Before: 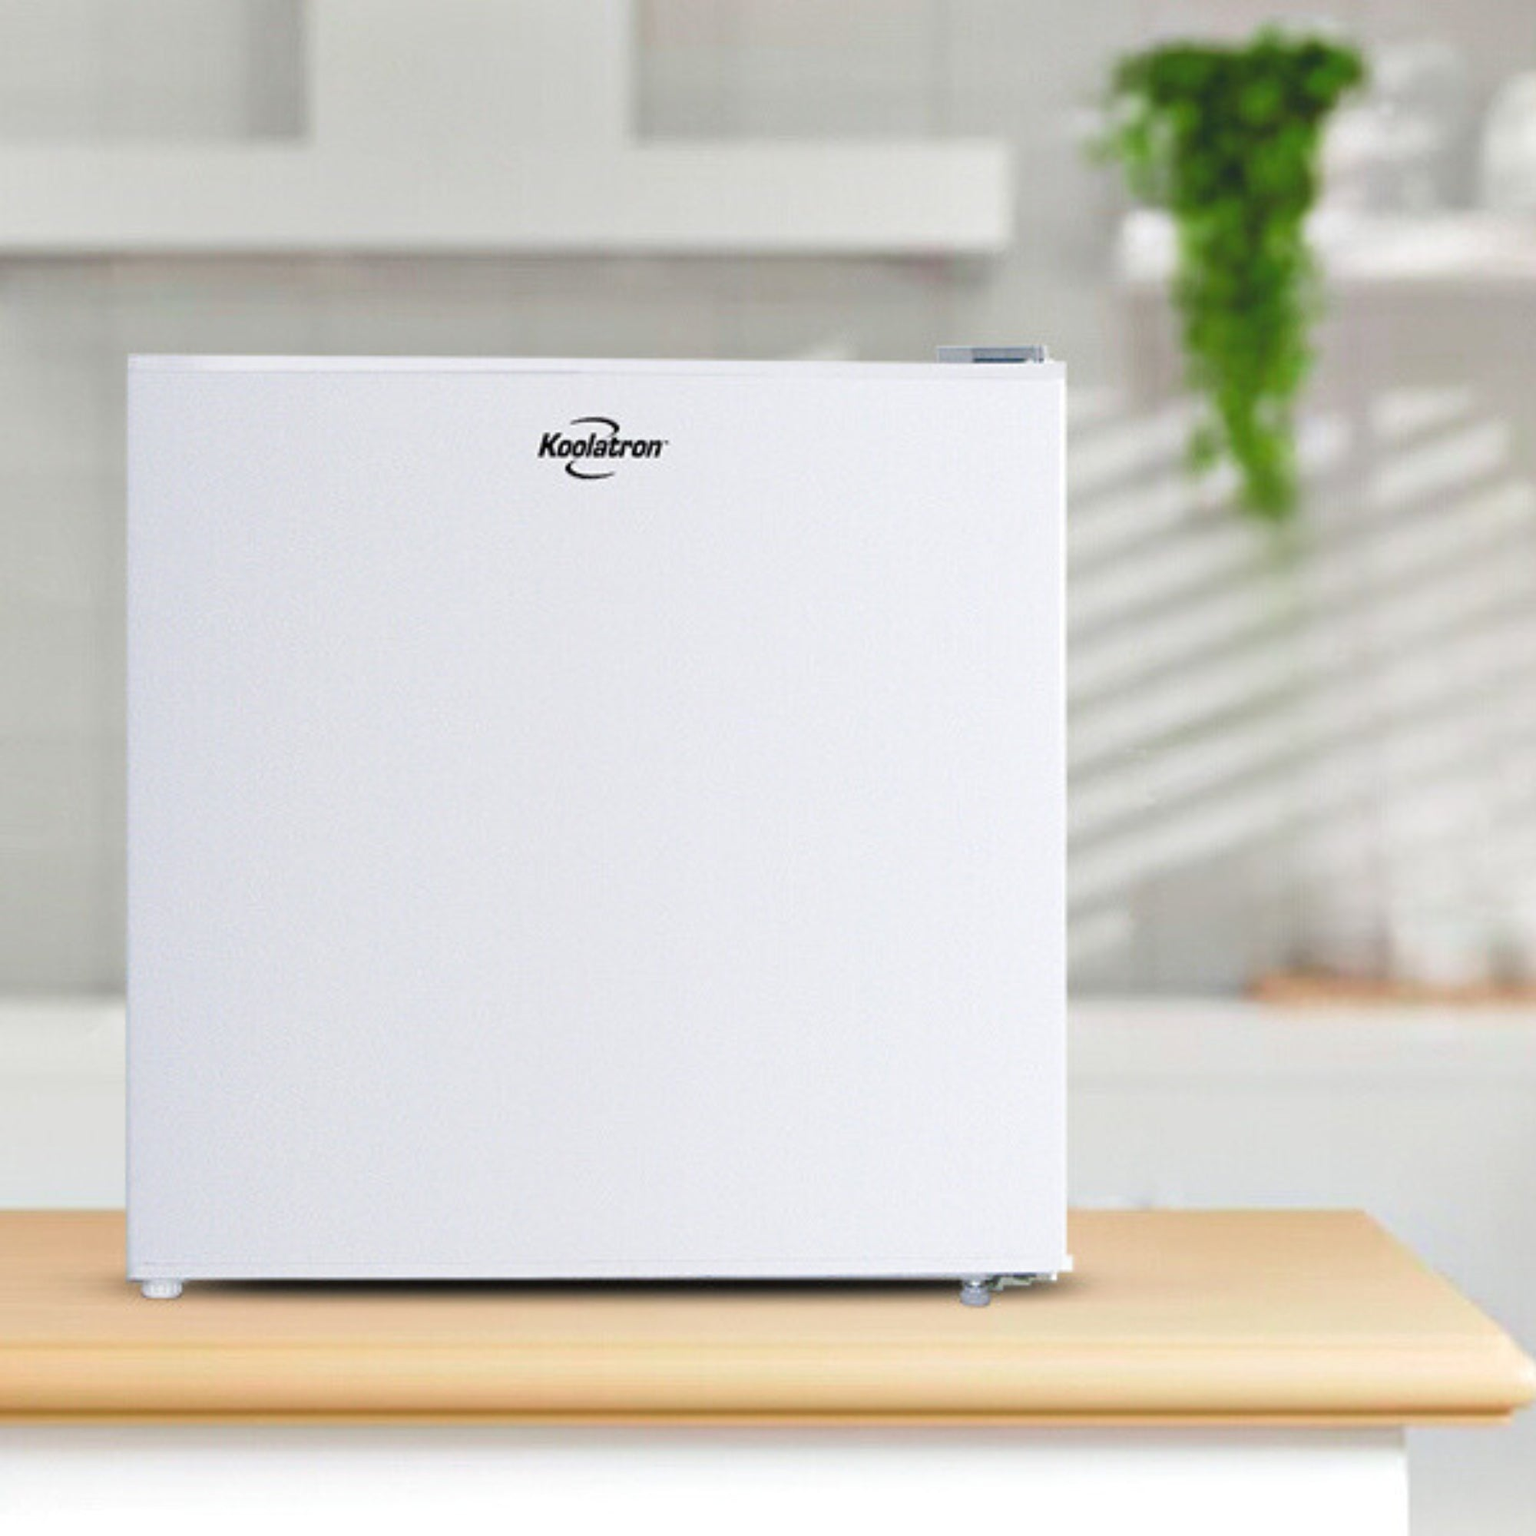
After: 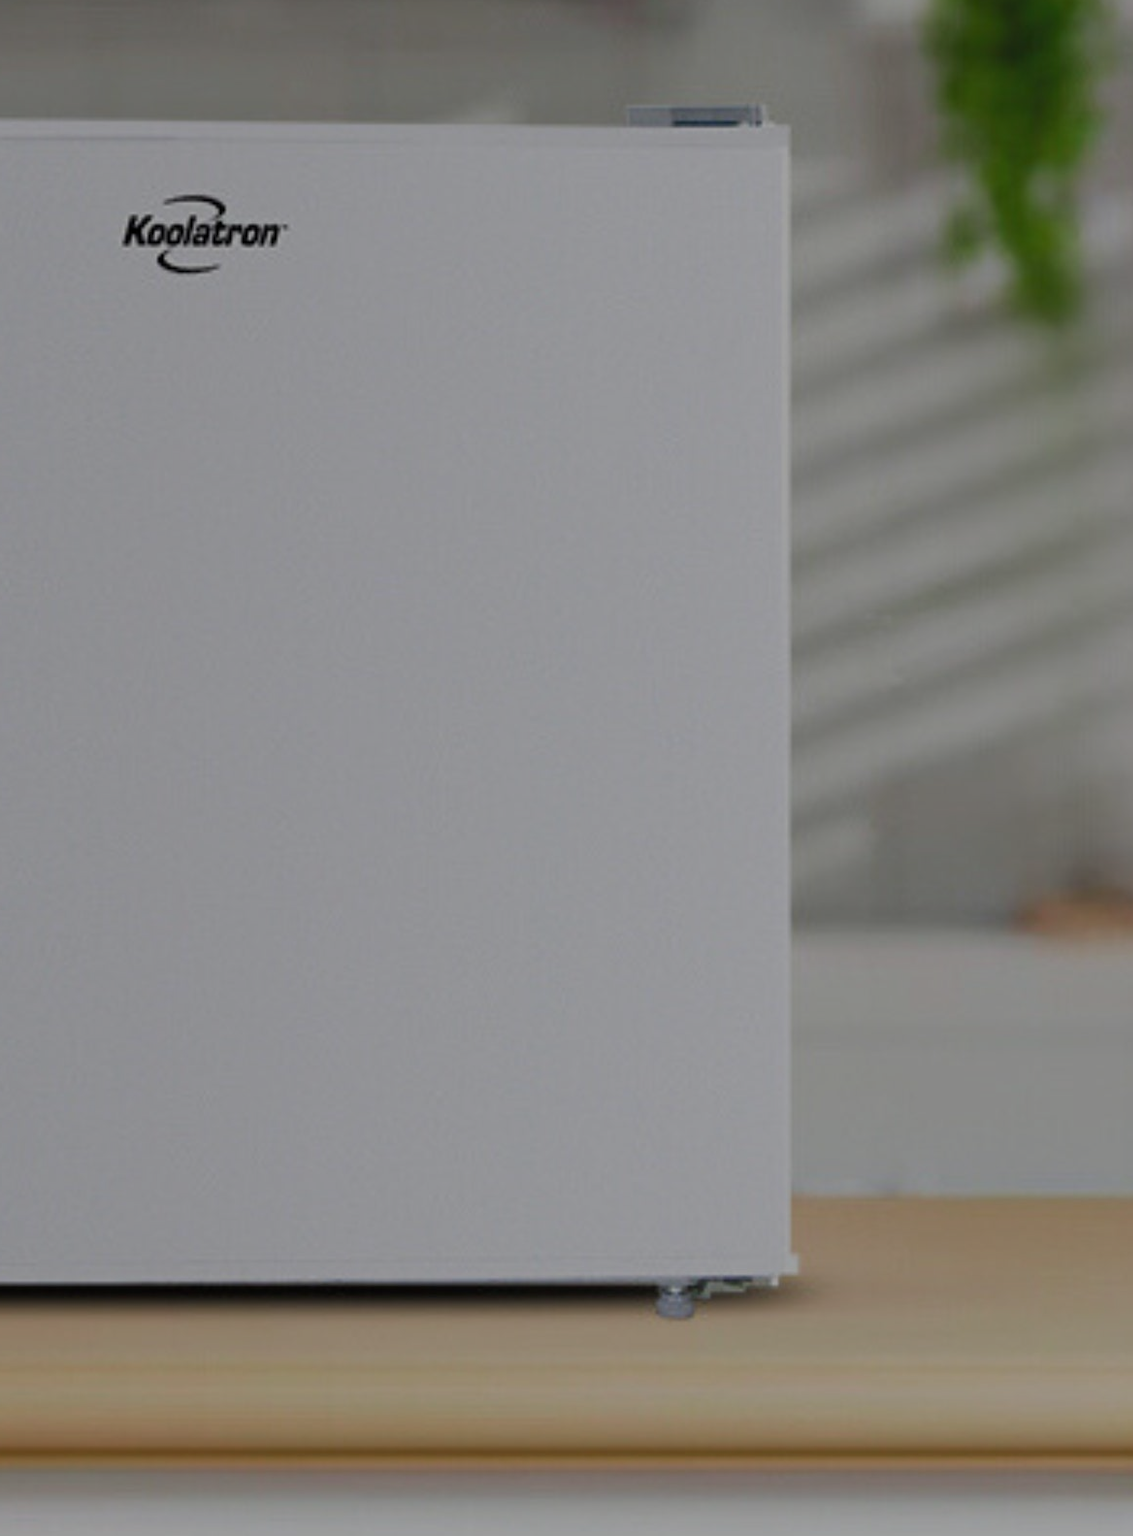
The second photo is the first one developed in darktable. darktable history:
crop and rotate: left 28.743%, top 17.149%, right 12.816%, bottom 3.656%
exposure: exposure -1.509 EV, compensate exposure bias true, compensate highlight preservation false
